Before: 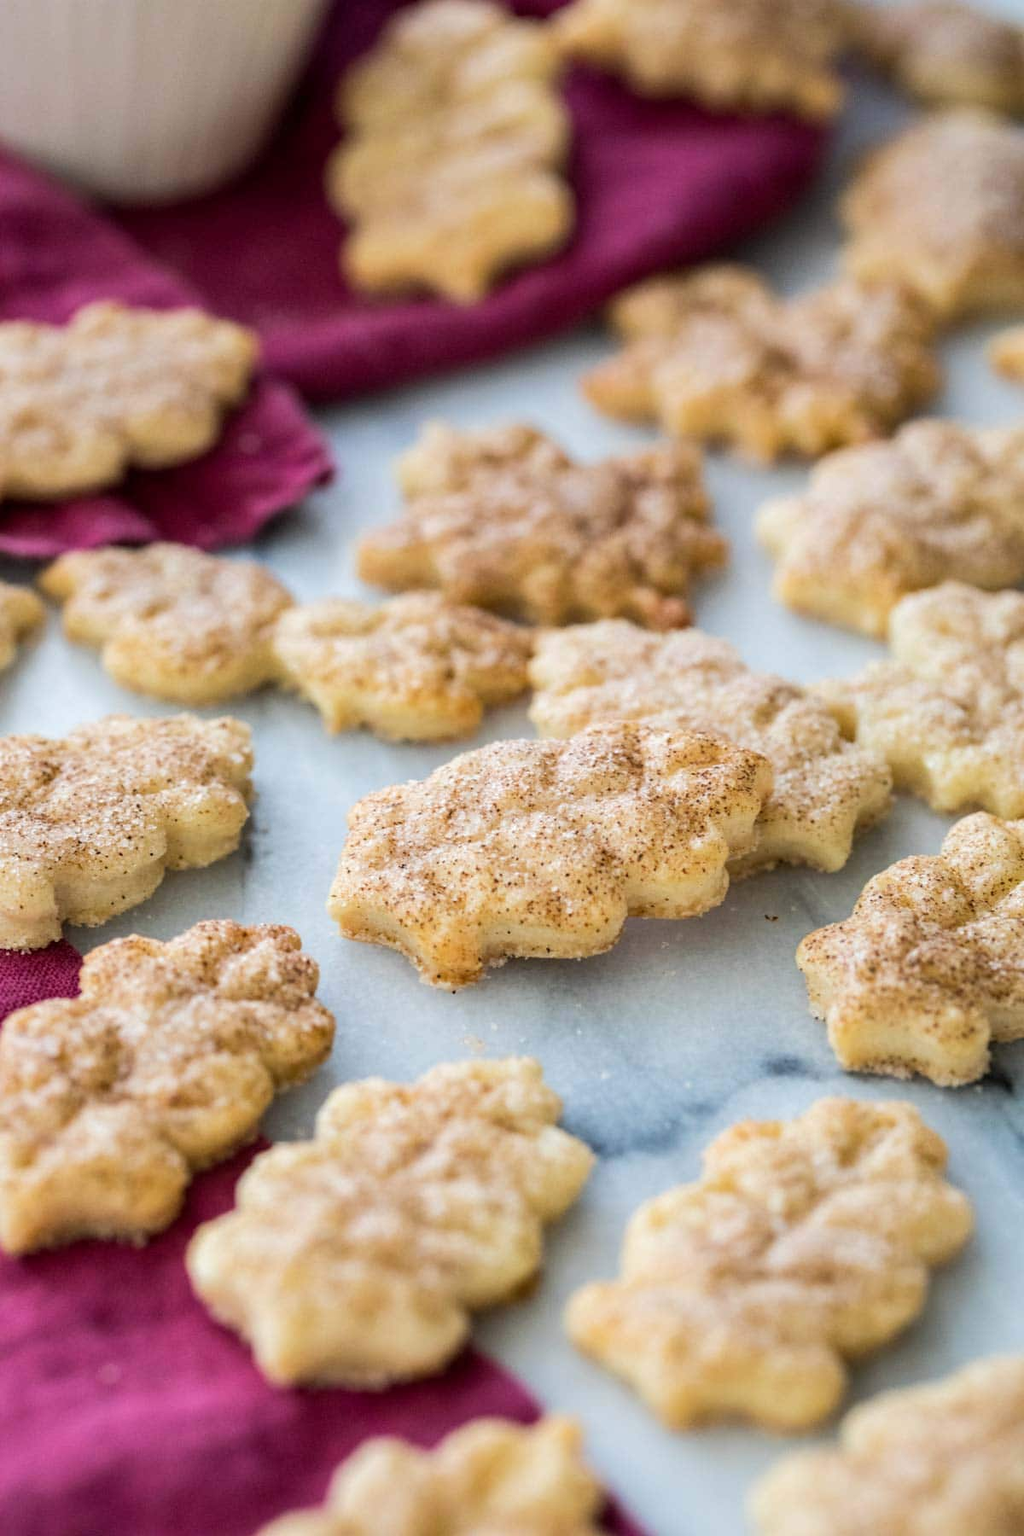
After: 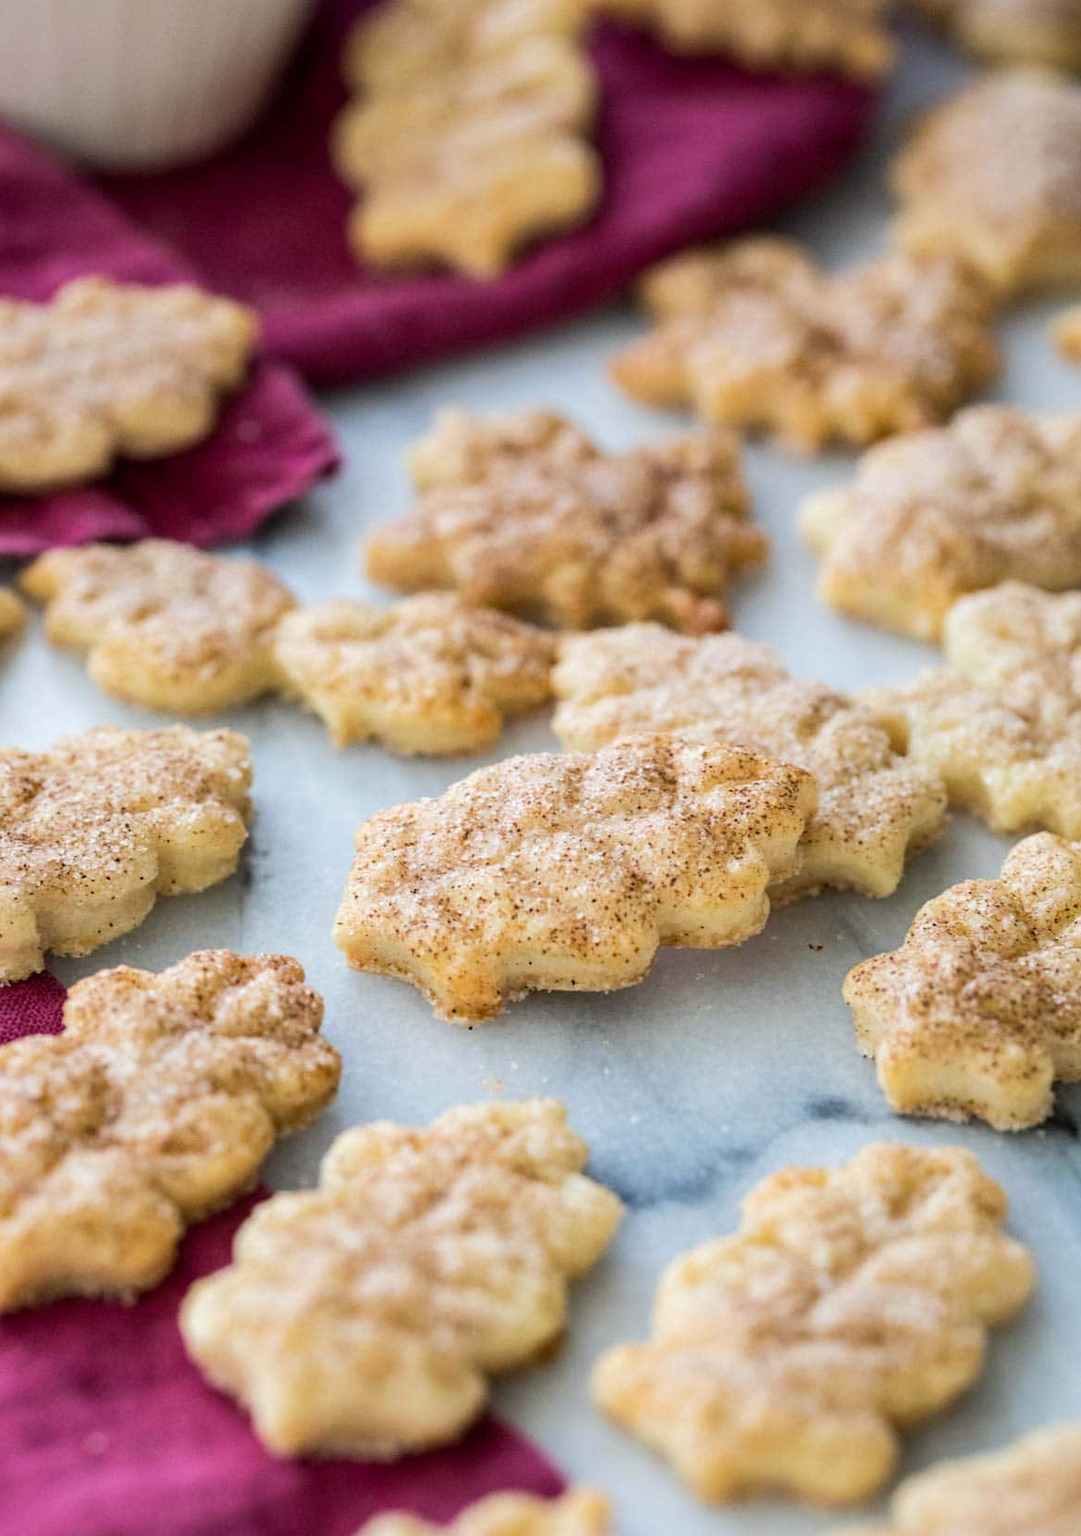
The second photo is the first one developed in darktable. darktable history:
crop: left 2.084%, top 3.068%, right 0.795%, bottom 4.956%
